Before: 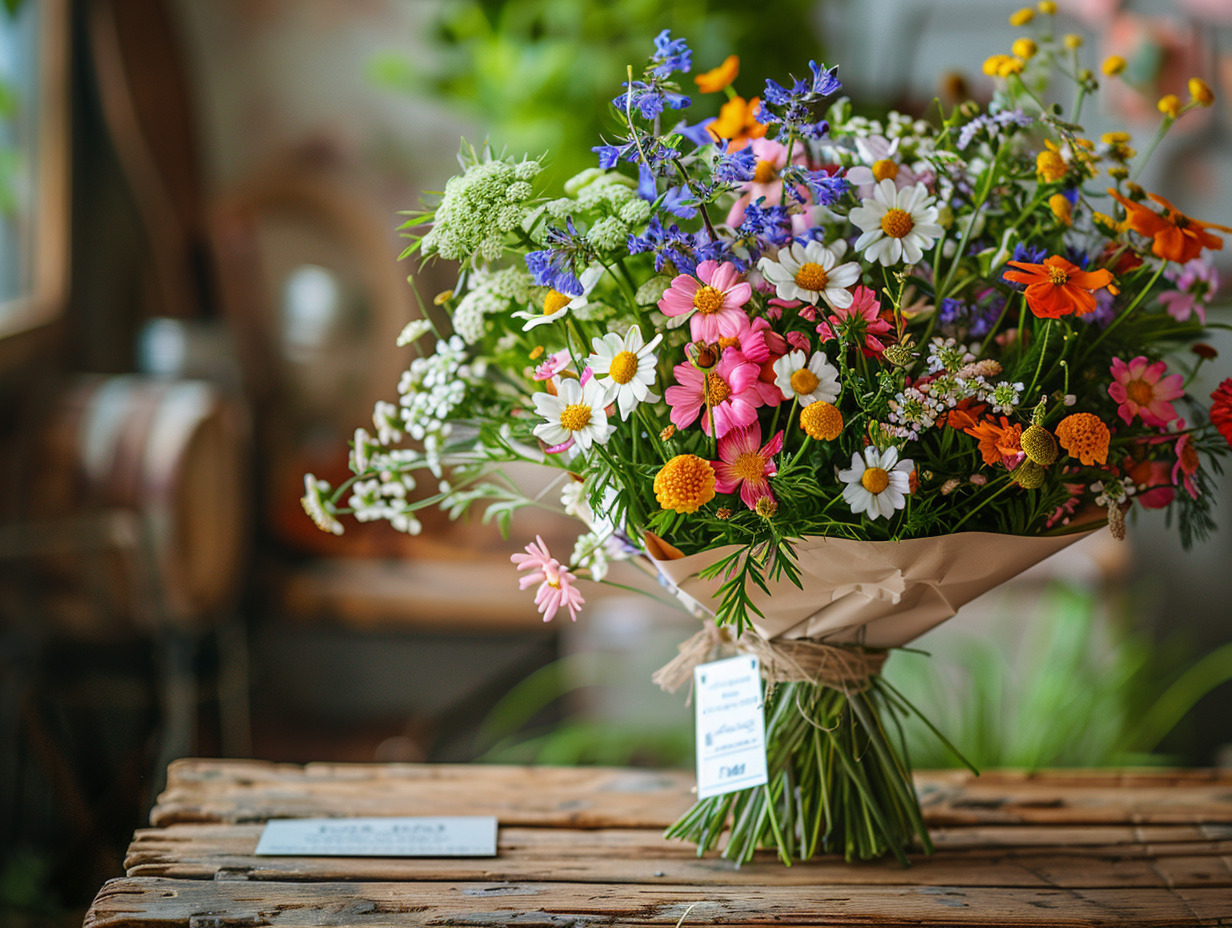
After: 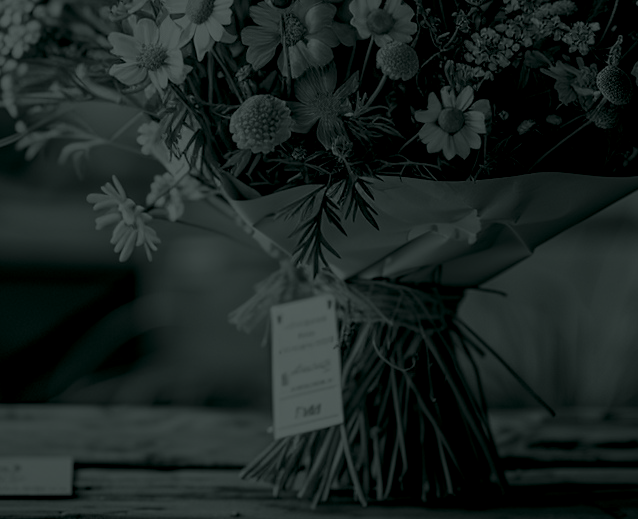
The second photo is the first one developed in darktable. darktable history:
colorize: hue 90°, saturation 19%, lightness 1.59%, version 1
crop: left 34.479%, top 38.822%, right 13.718%, bottom 5.172%
